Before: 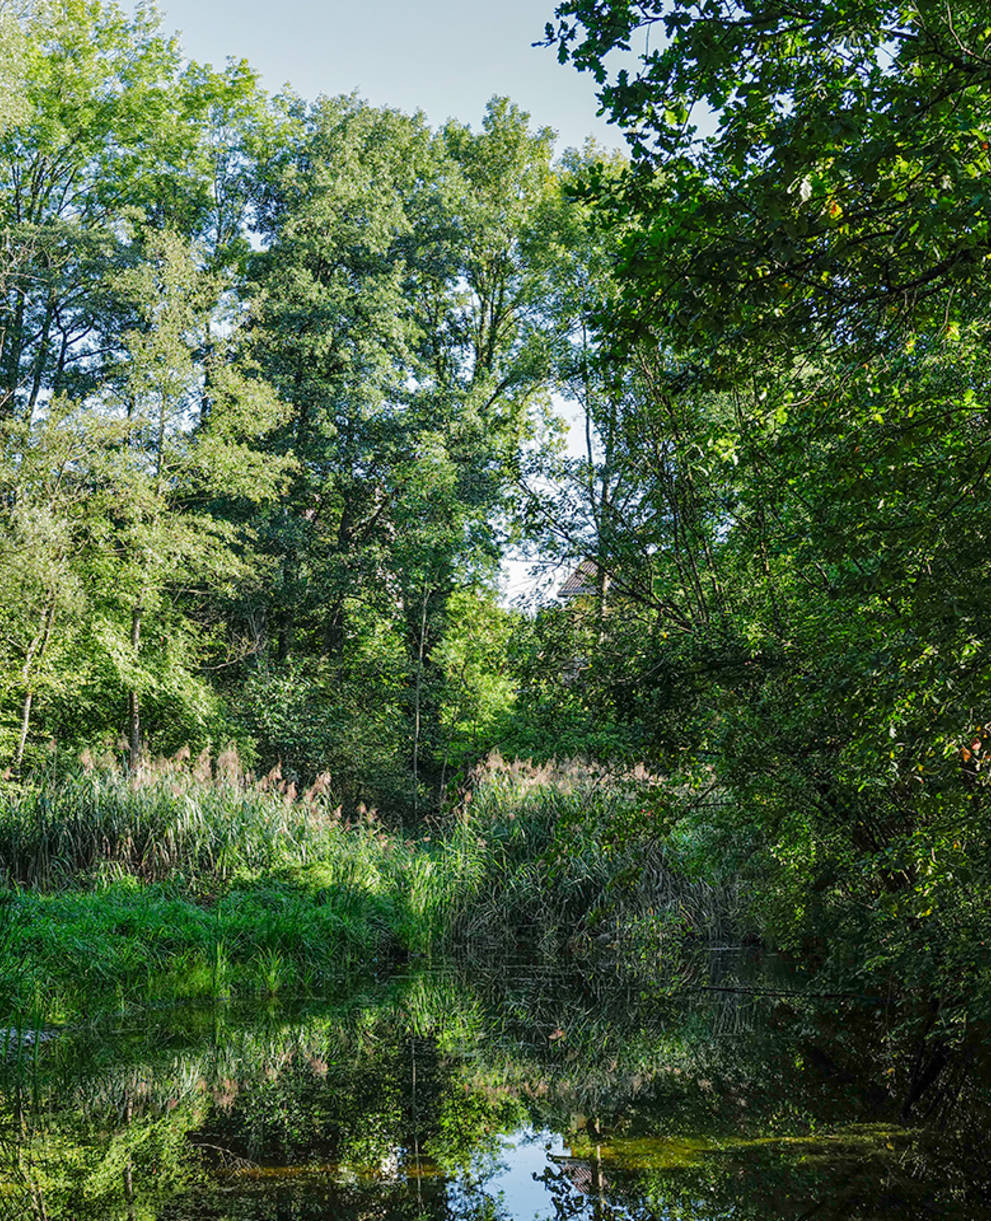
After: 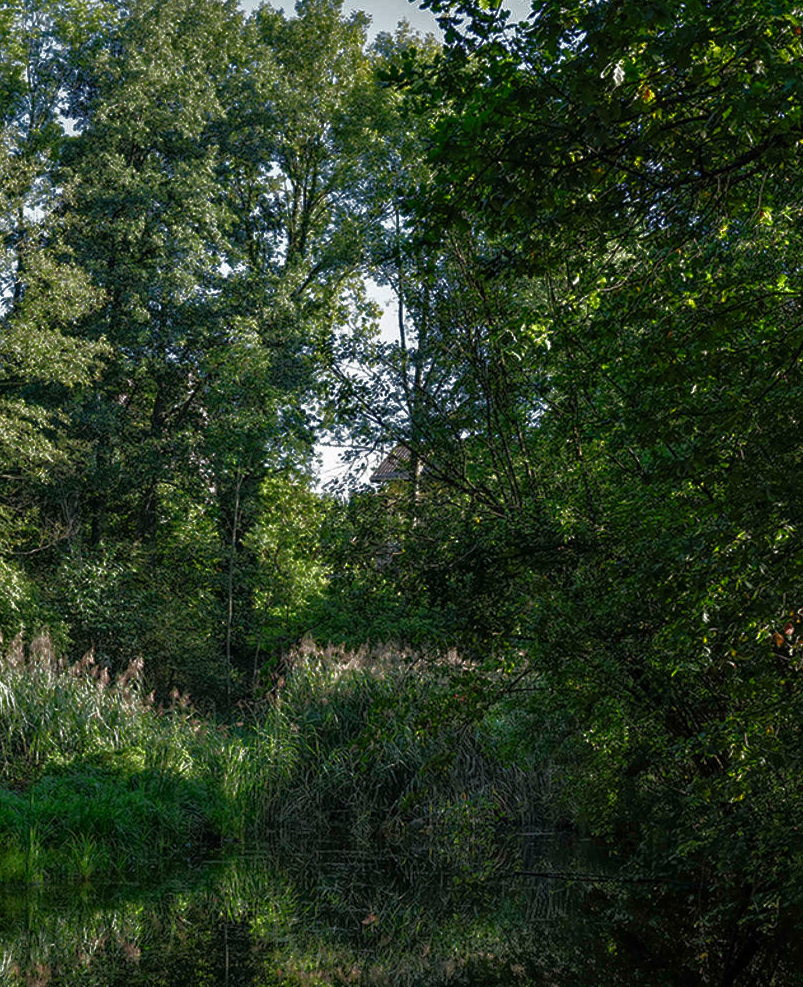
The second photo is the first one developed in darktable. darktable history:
base curve: curves: ch0 [(0, 0) (0.564, 0.291) (0.802, 0.731) (1, 1)]
crop: left 18.902%, top 9.491%, right 0%, bottom 9.634%
